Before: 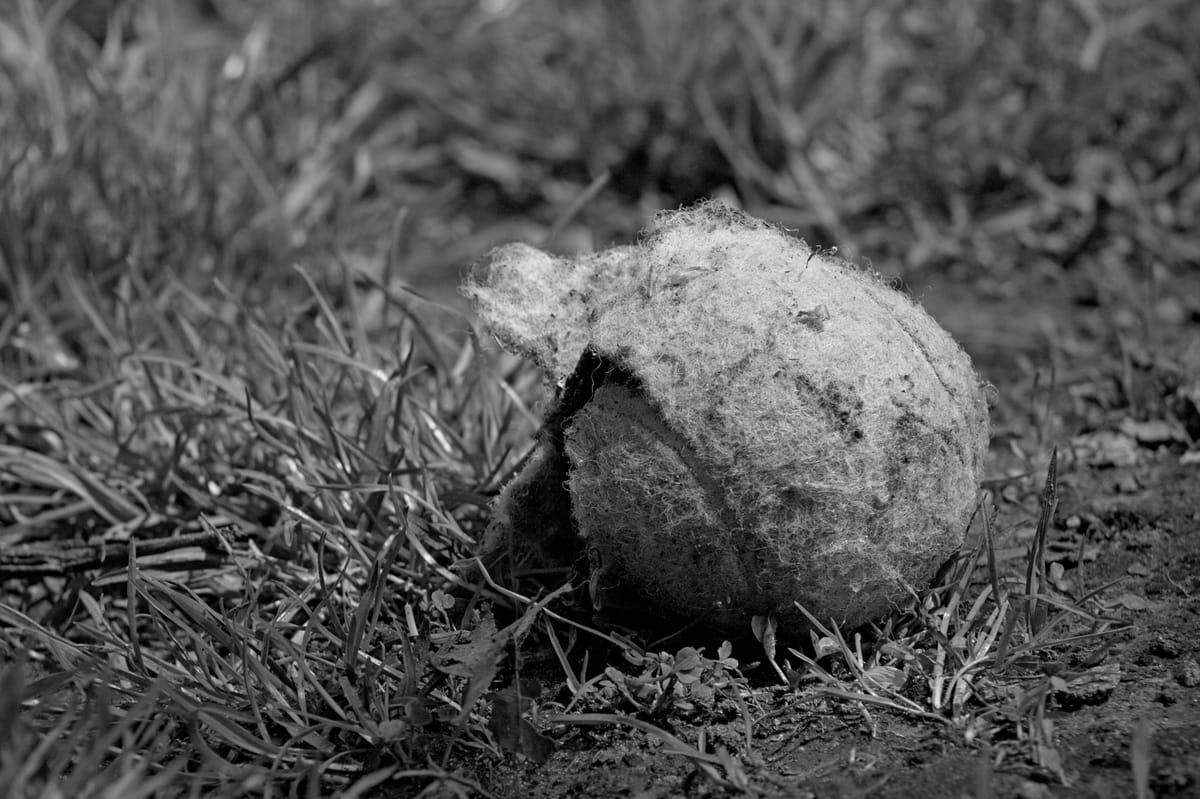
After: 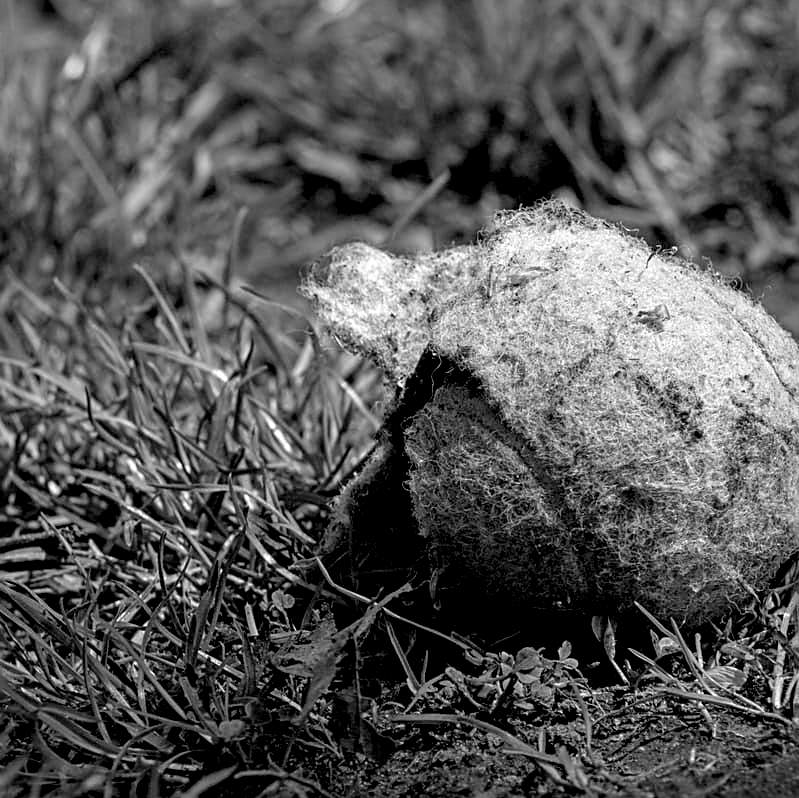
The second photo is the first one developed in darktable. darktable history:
sharpen: on, module defaults
tone equalizer: -8 EV -0.413 EV, -7 EV -0.367 EV, -6 EV -0.307 EV, -5 EV -0.205 EV, -3 EV 0.256 EV, -2 EV 0.328 EV, -1 EV 0.393 EV, +0 EV 0.42 EV
exposure: black level correction 0.009, exposure -0.159 EV, compensate highlight preservation false
crop and rotate: left 13.365%, right 19.971%
local contrast: highlights 62%, detail 143%, midtone range 0.422
